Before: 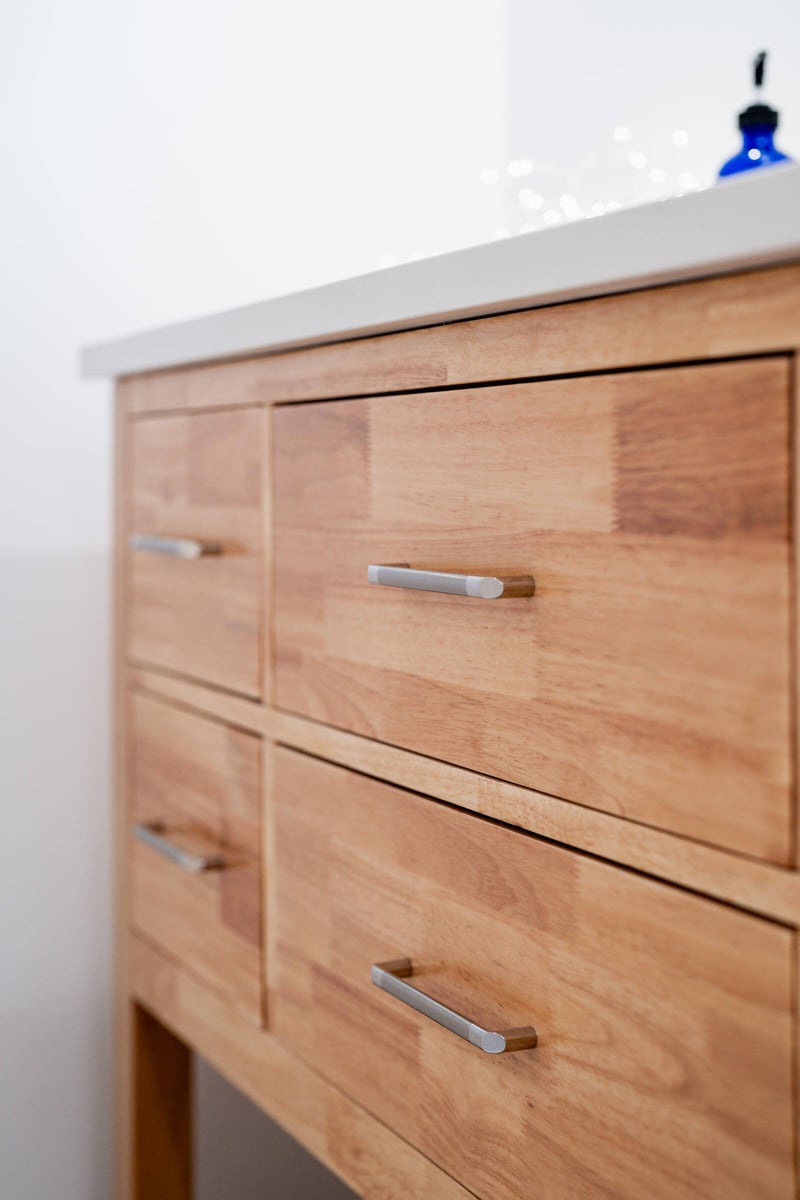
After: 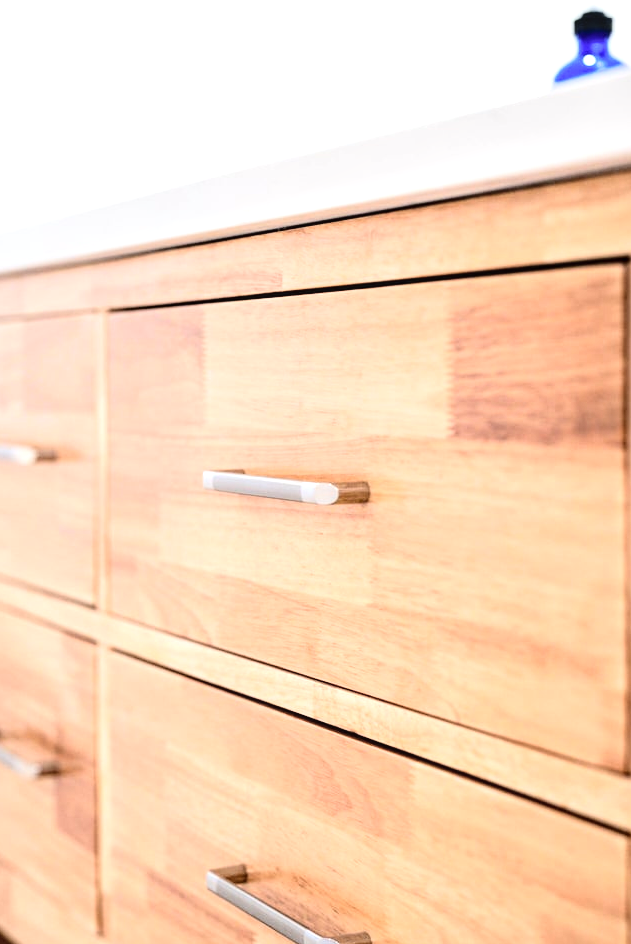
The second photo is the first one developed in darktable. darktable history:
color correction: highlights a* -0.137, highlights b* 0.137
crop and rotate: left 20.74%, top 7.912%, right 0.375%, bottom 13.378%
tone equalizer: -8 EV 0.001 EV, -7 EV -0.002 EV, -6 EV 0.002 EV, -5 EV -0.03 EV, -4 EV -0.116 EV, -3 EV -0.169 EV, -2 EV 0.24 EV, -1 EV 0.702 EV, +0 EV 0.493 EV
tone curve: curves: ch0 [(0, 0) (0.003, 0.003) (0.011, 0.01) (0.025, 0.023) (0.044, 0.041) (0.069, 0.064) (0.1, 0.094) (0.136, 0.143) (0.177, 0.205) (0.224, 0.281) (0.277, 0.367) (0.335, 0.457) (0.399, 0.542) (0.468, 0.629) (0.543, 0.711) (0.623, 0.788) (0.709, 0.863) (0.801, 0.912) (0.898, 0.955) (1, 1)], color space Lab, independent channels, preserve colors none
local contrast: highlights 99%, shadows 86%, detail 160%, midtone range 0.2
